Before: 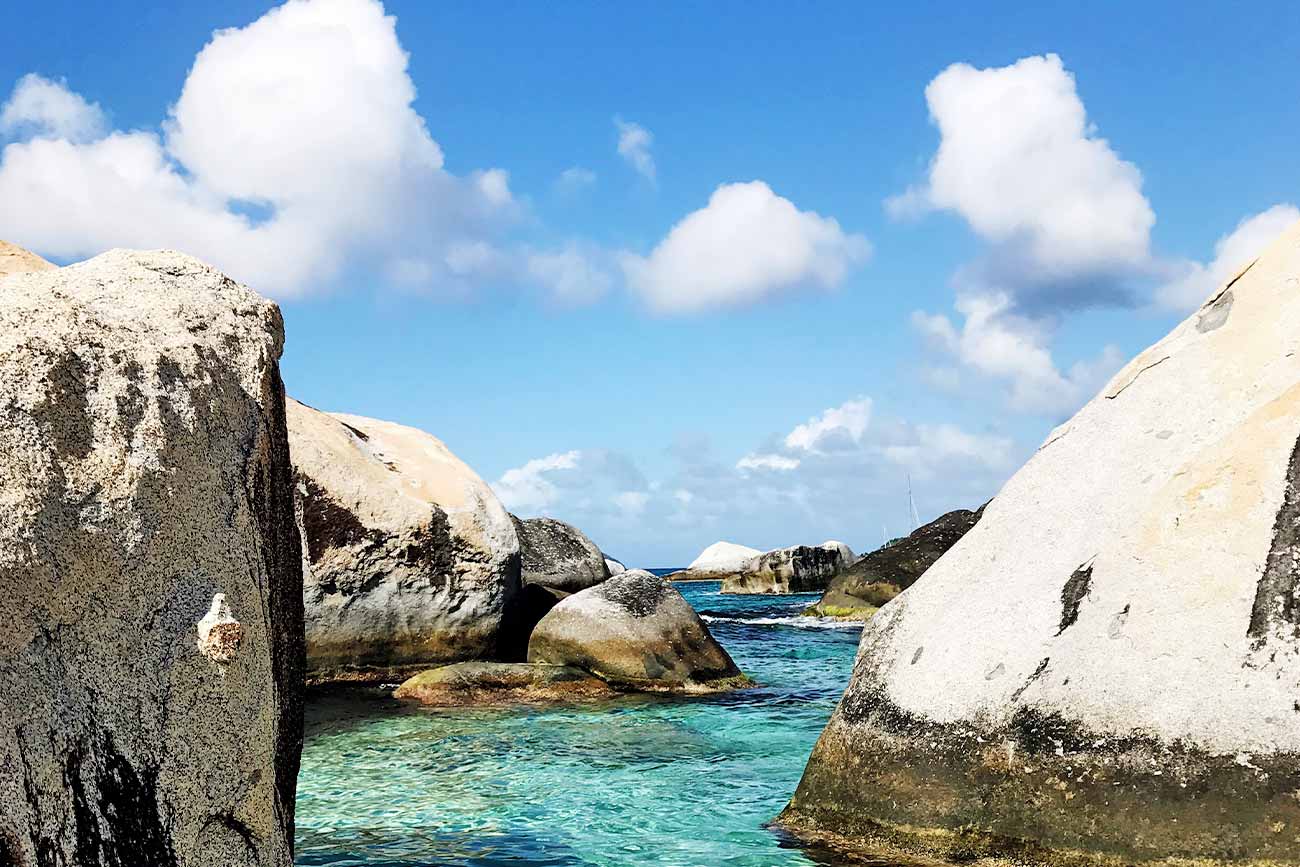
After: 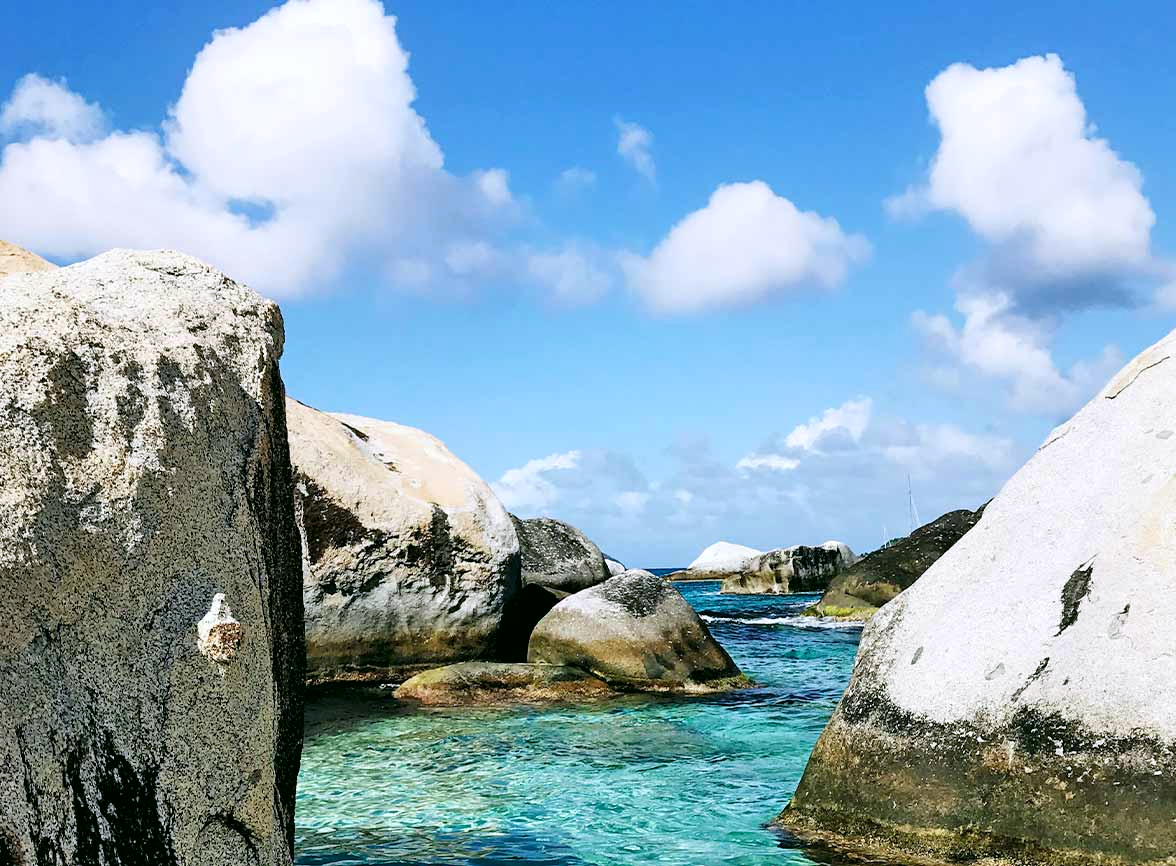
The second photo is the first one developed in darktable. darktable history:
crop: right 9.495%, bottom 0.051%
color calibration: illuminant custom, x 0.368, y 0.373, temperature 4347.04 K
color correction: highlights a* 3.94, highlights b* 4.97, shadows a* -7.08, shadows b* 4.77
